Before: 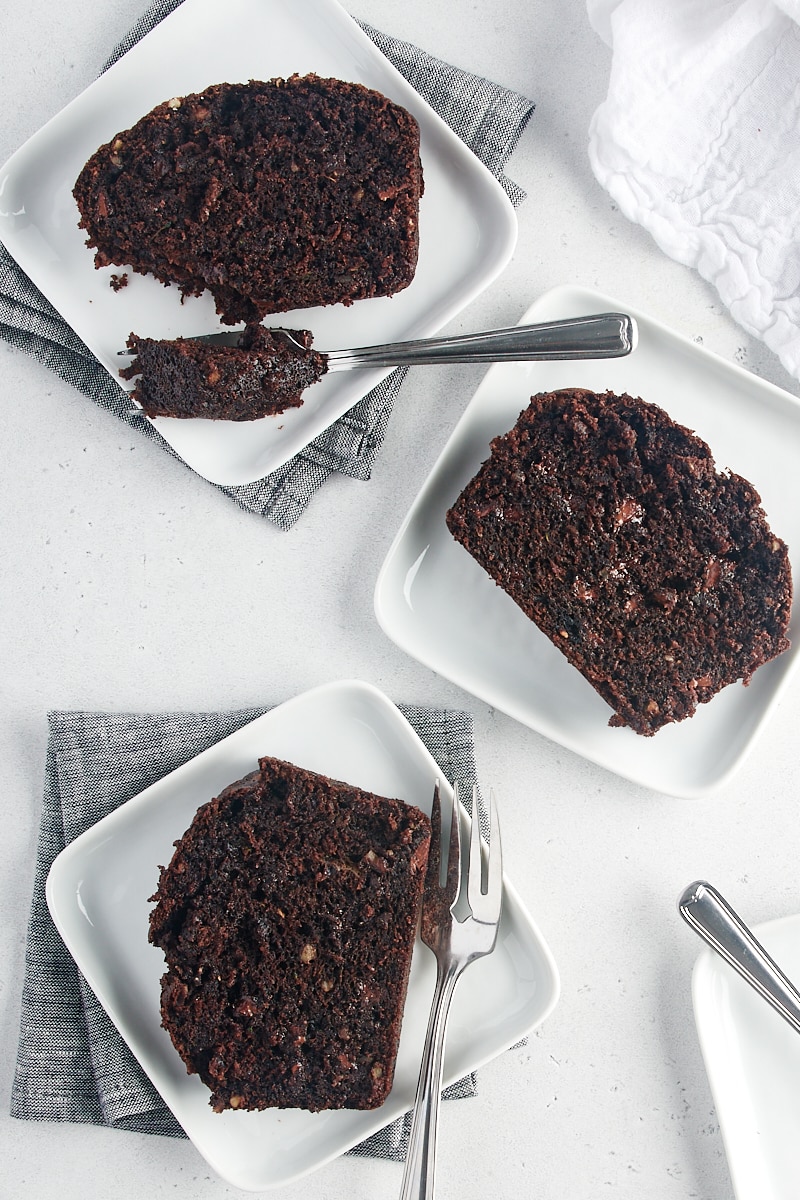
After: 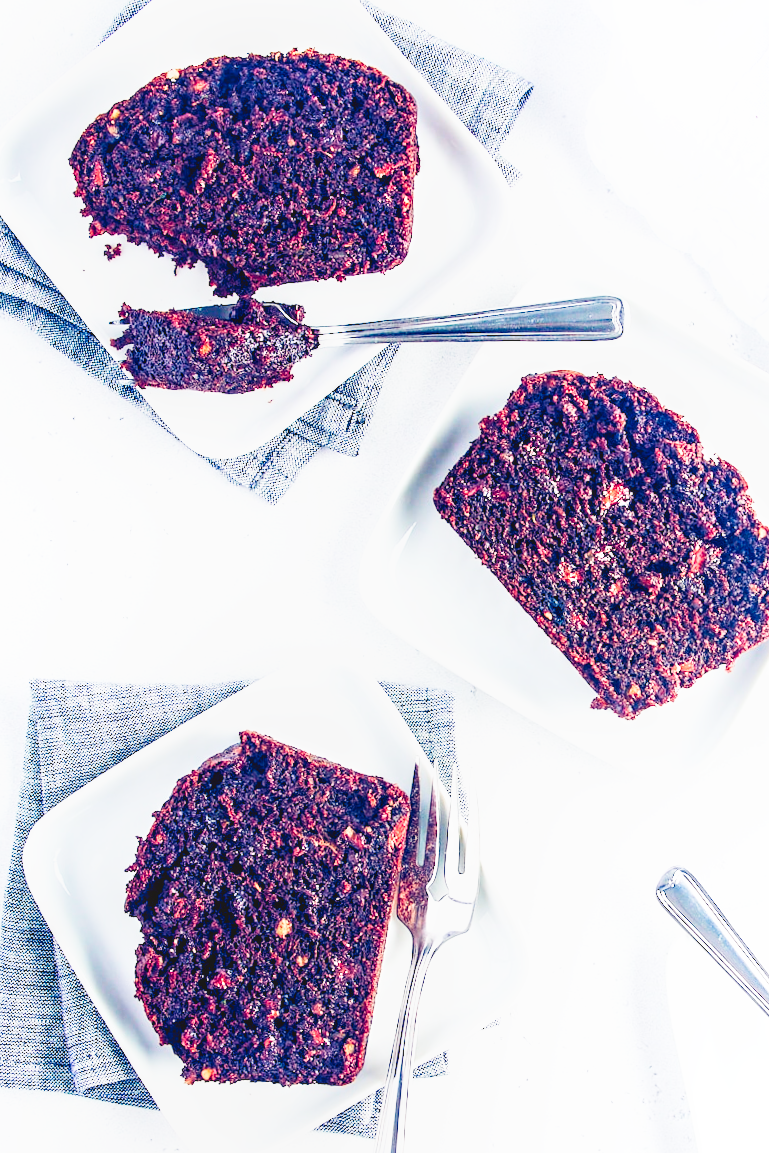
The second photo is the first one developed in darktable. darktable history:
base curve: curves: ch0 [(0, 0.003) (0.001, 0.002) (0.006, 0.004) (0.02, 0.022) (0.048, 0.086) (0.094, 0.234) (0.162, 0.431) (0.258, 0.629) (0.385, 0.8) (0.548, 0.918) (0.751, 0.988) (1, 1)], preserve colors none
exposure: exposure 0.128 EV, compensate highlight preservation false
local contrast: on, module defaults
contrast brightness saturation: contrast 0.204, brightness 0.16, saturation 0.224
crop and rotate: angle -1.54°
color balance rgb: global offset › luminance -0.296%, global offset › chroma 0.315%, global offset › hue 260.34°, linear chroma grading › global chroma 8.085%, perceptual saturation grading › global saturation 20%, perceptual saturation grading › highlights -49.687%, perceptual saturation grading › shadows 24.146%, global vibrance 31.82%
